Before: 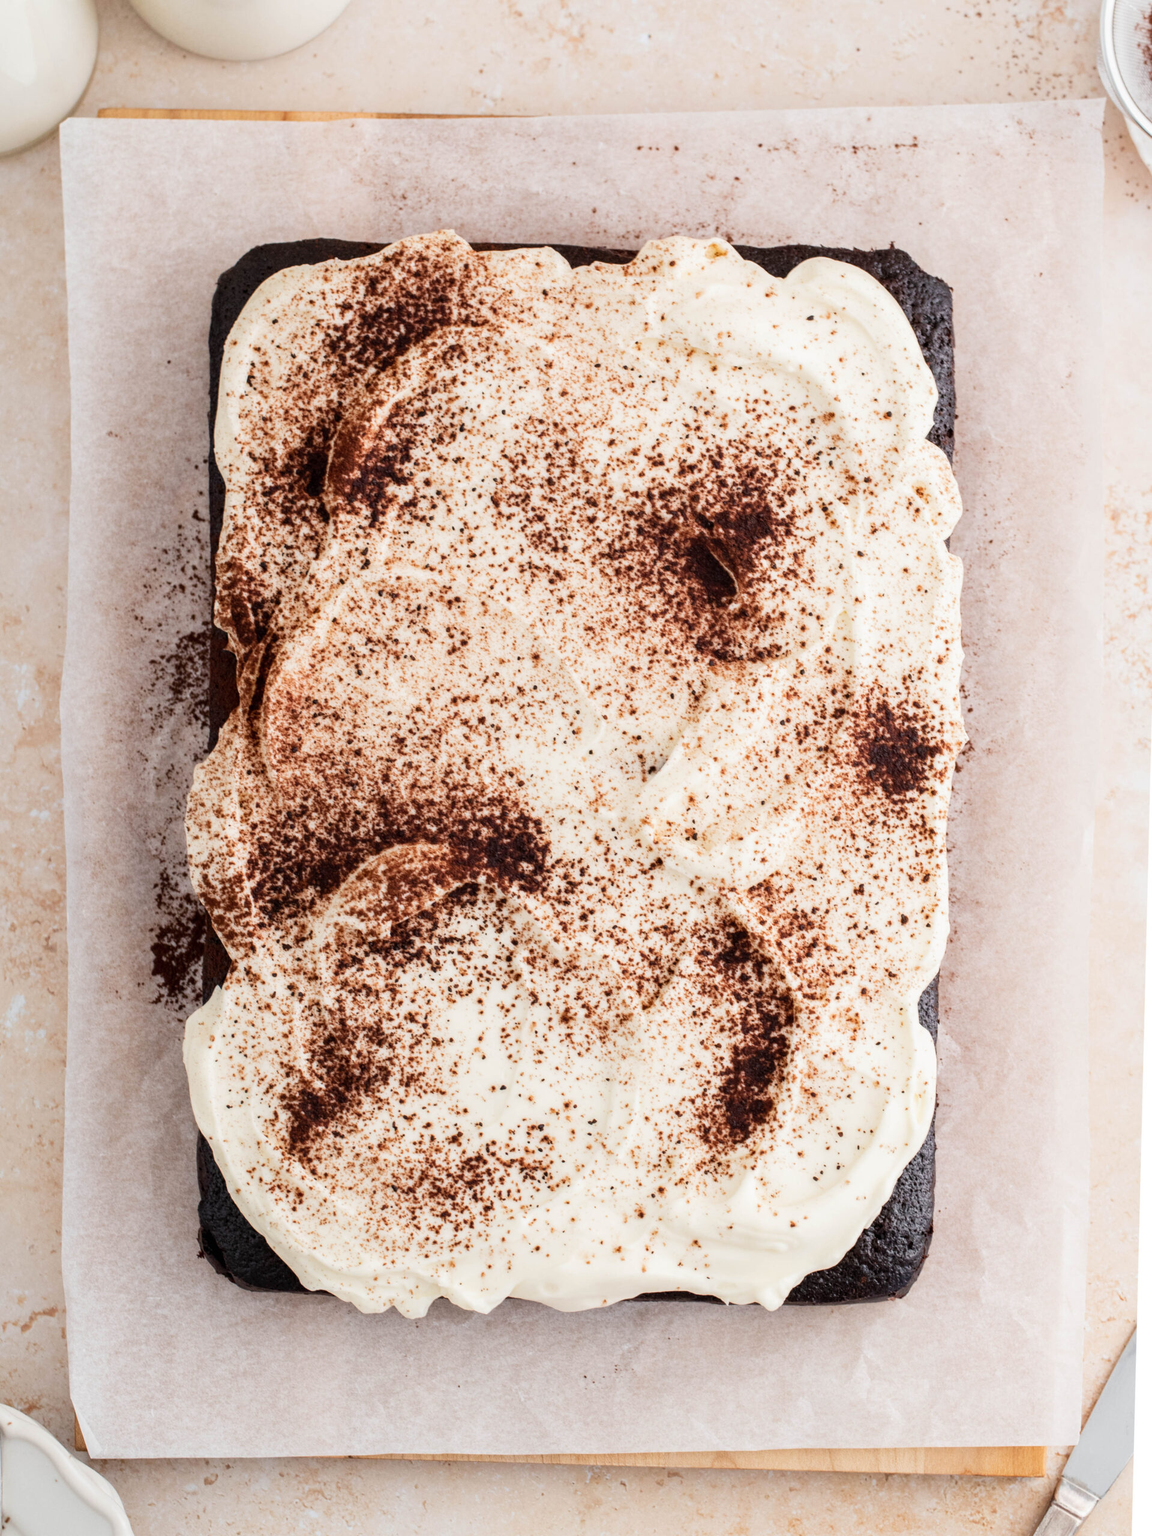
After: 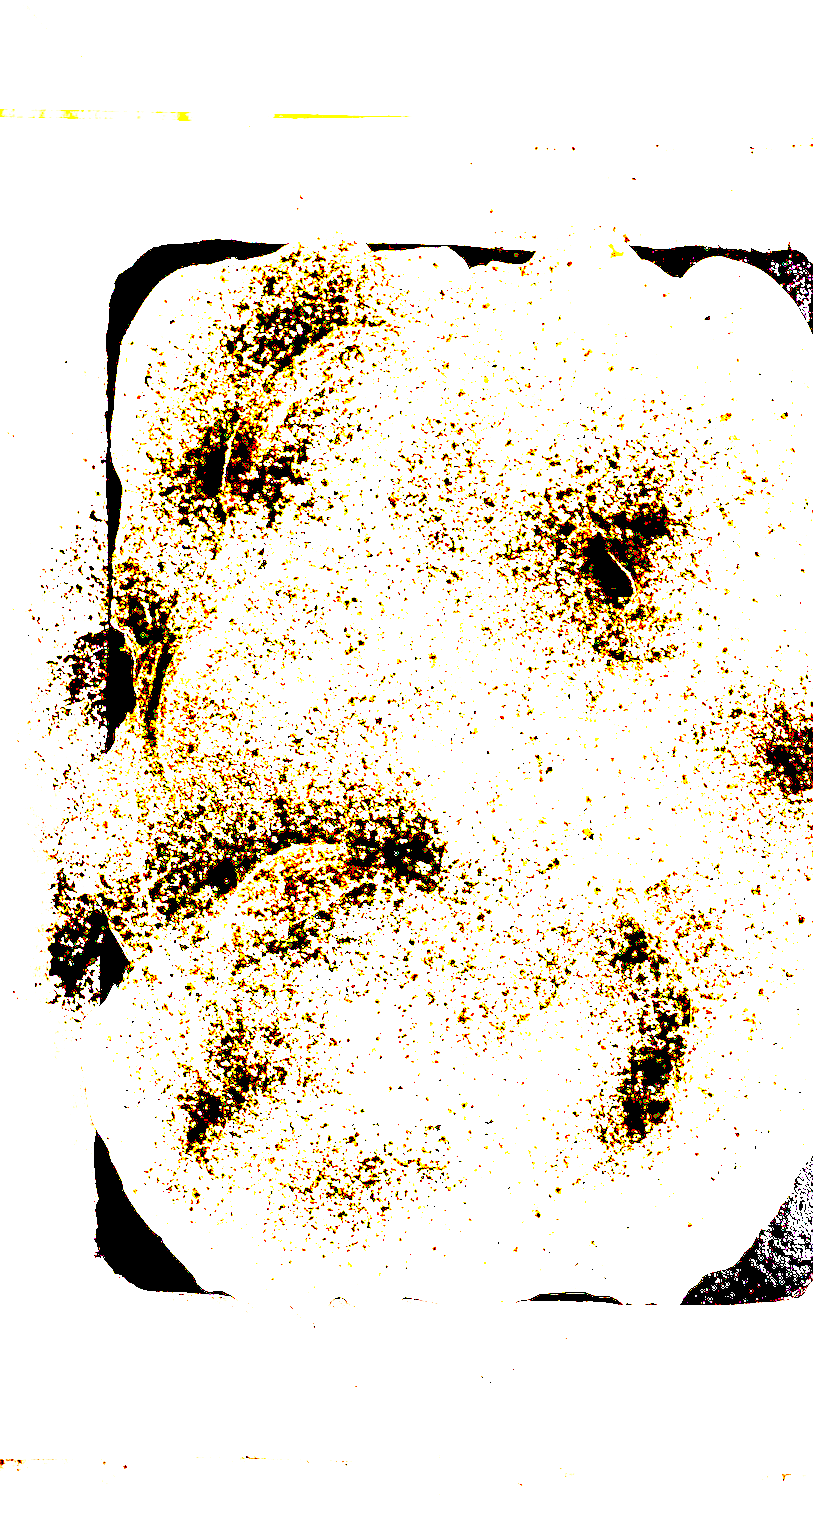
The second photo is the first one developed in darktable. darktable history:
crop and rotate: left 8.959%, right 20.37%
sharpen: on, module defaults
exposure: black level correction 0.099, exposure 2.968 EV, compensate exposure bias true, compensate highlight preservation false
vignetting: fall-off start 88.03%, fall-off radius 25.39%, brightness -0.154, center (-0.068, -0.307)
